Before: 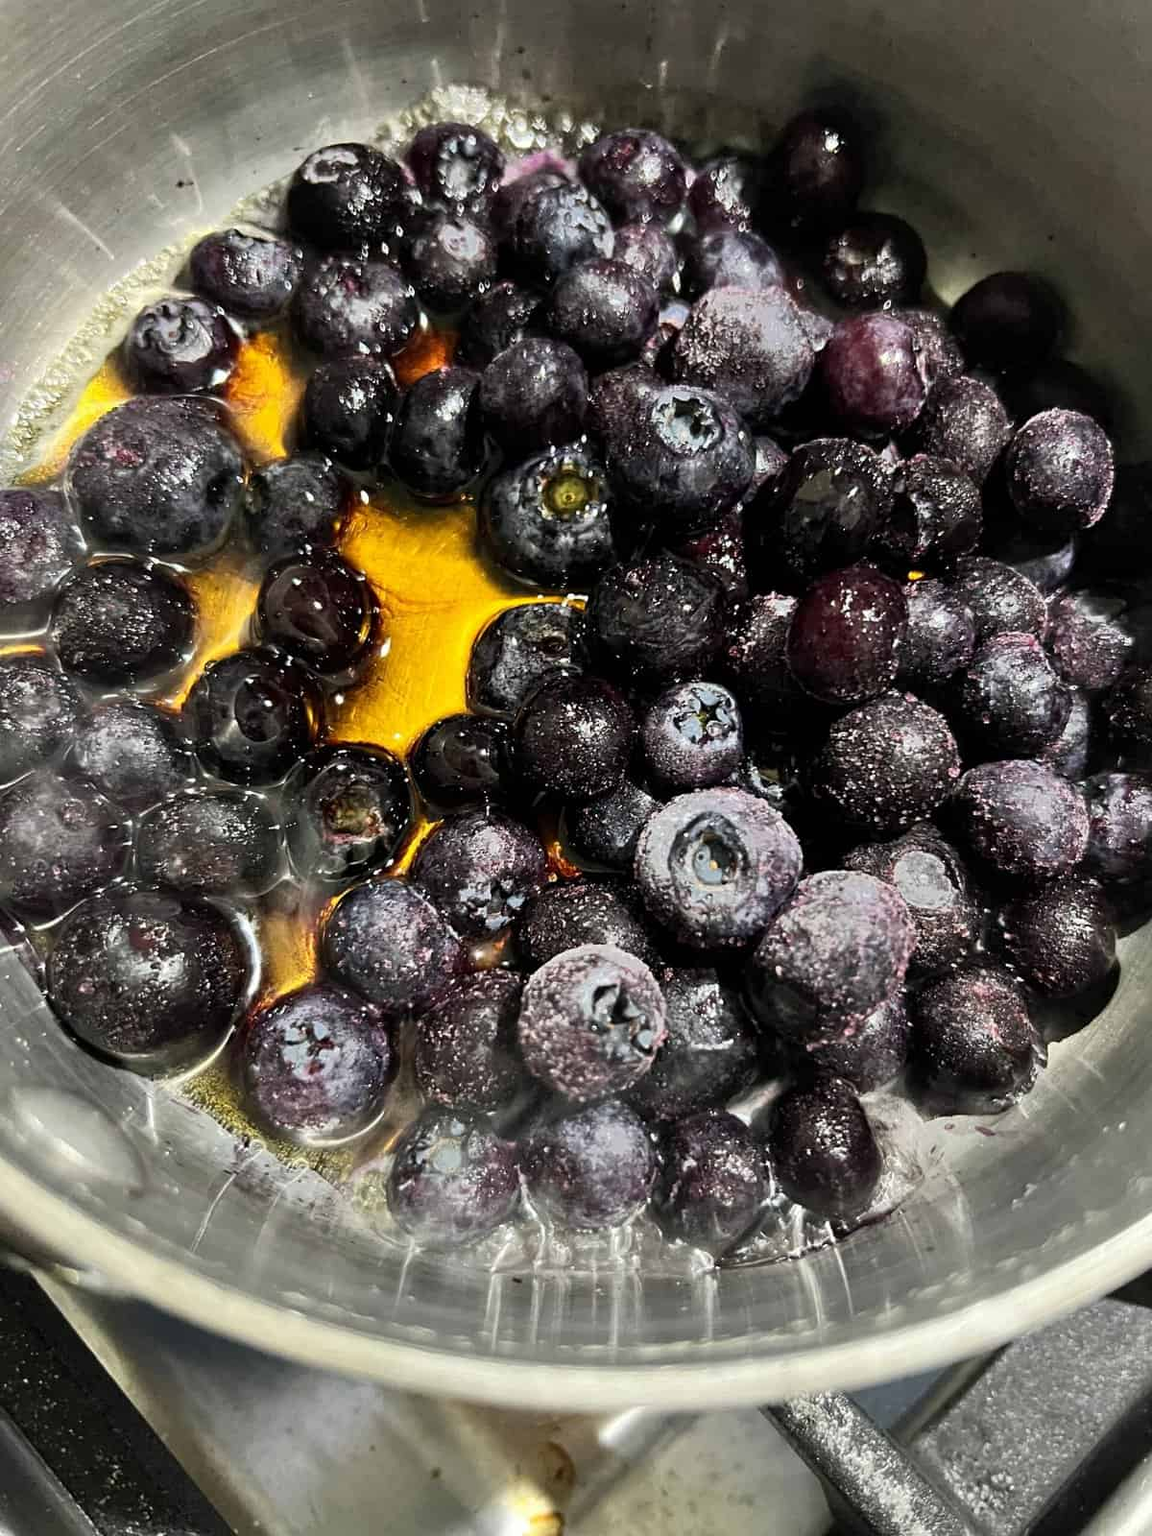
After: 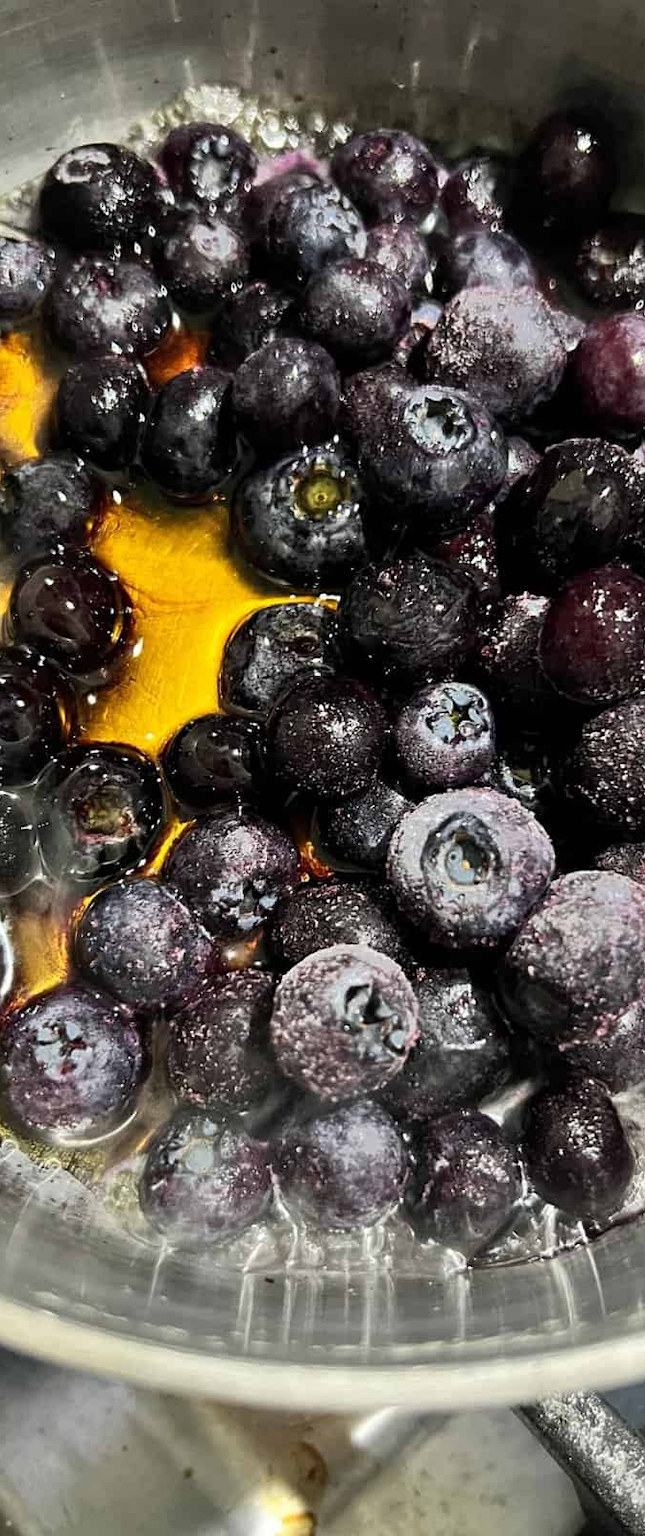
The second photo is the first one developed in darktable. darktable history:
crop: left 21.564%, right 22.379%
